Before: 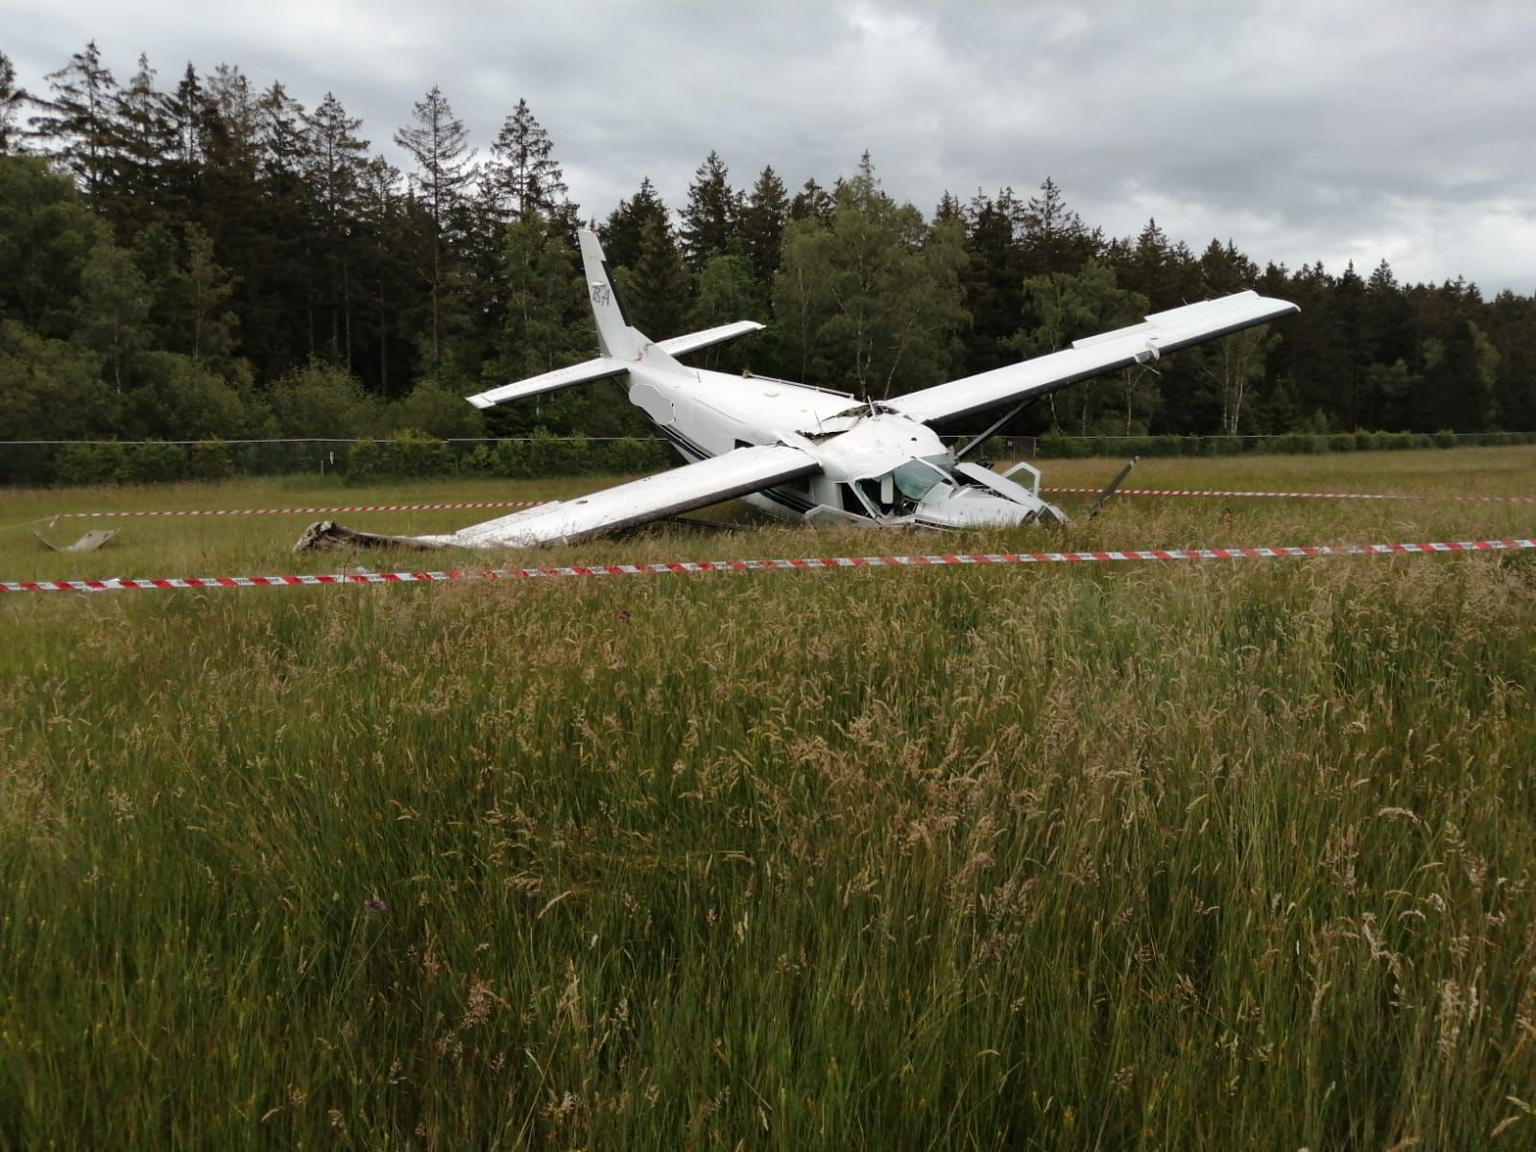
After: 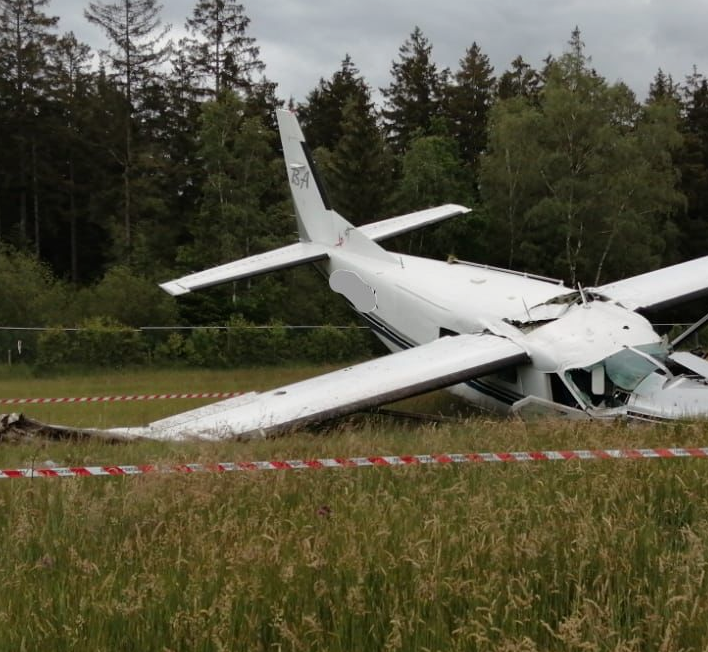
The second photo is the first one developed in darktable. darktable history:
exposure: exposure -0.238 EV, compensate highlight preservation false
crop: left 20.43%, top 10.865%, right 35.26%, bottom 34.748%
